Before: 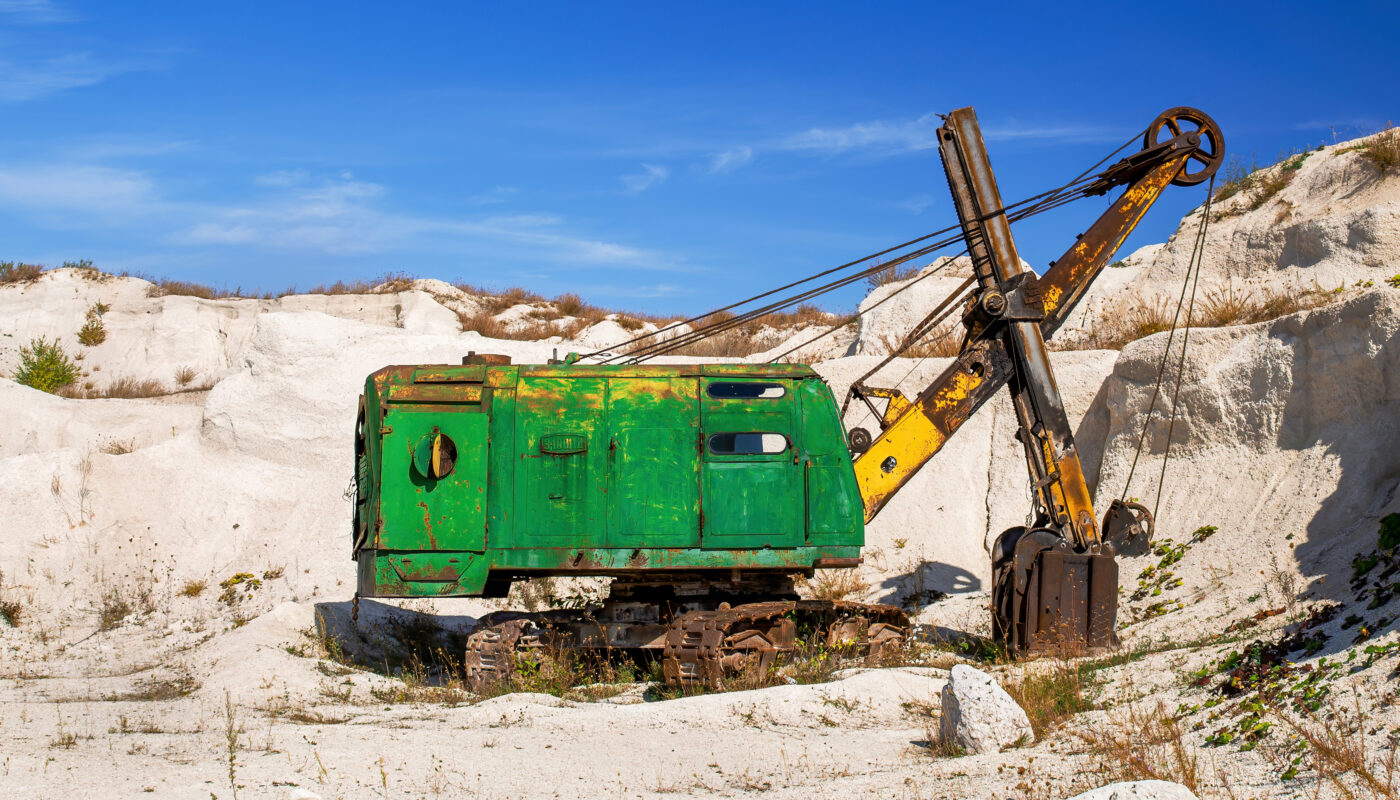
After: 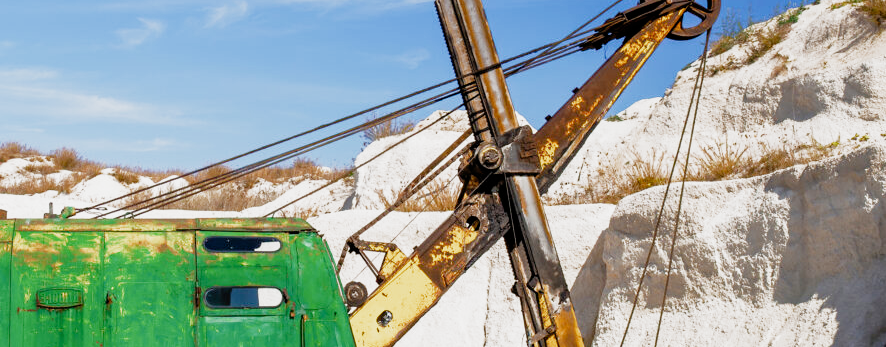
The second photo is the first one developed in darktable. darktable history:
crop: left 36.048%, top 18.285%, right 0.607%, bottom 38.249%
tone equalizer: -8 EV -0.001 EV, -7 EV 0.001 EV, -6 EV -0.003 EV, -5 EV -0.008 EV, -4 EV -0.069 EV, -3 EV -0.215 EV, -2 EV -0.262 EV, -1 EV 0.098 EV, +0 EV 0.319 EV, edges refinement/feathering 500, mask exposure compensation -1.57 EV, preserve details no
exposure: exposure 0.913 EV, compensate exposure bias true, compensate highlight preservation false
filmic rgb: black relative exposure -7.65 EV, white relative exposure 4.56 EV, hardness 3.61, add noise in highlights 0.001, preserve chrominance no, color science v3 (2019), use custom middle-gray values true, contrast in highlights soft
